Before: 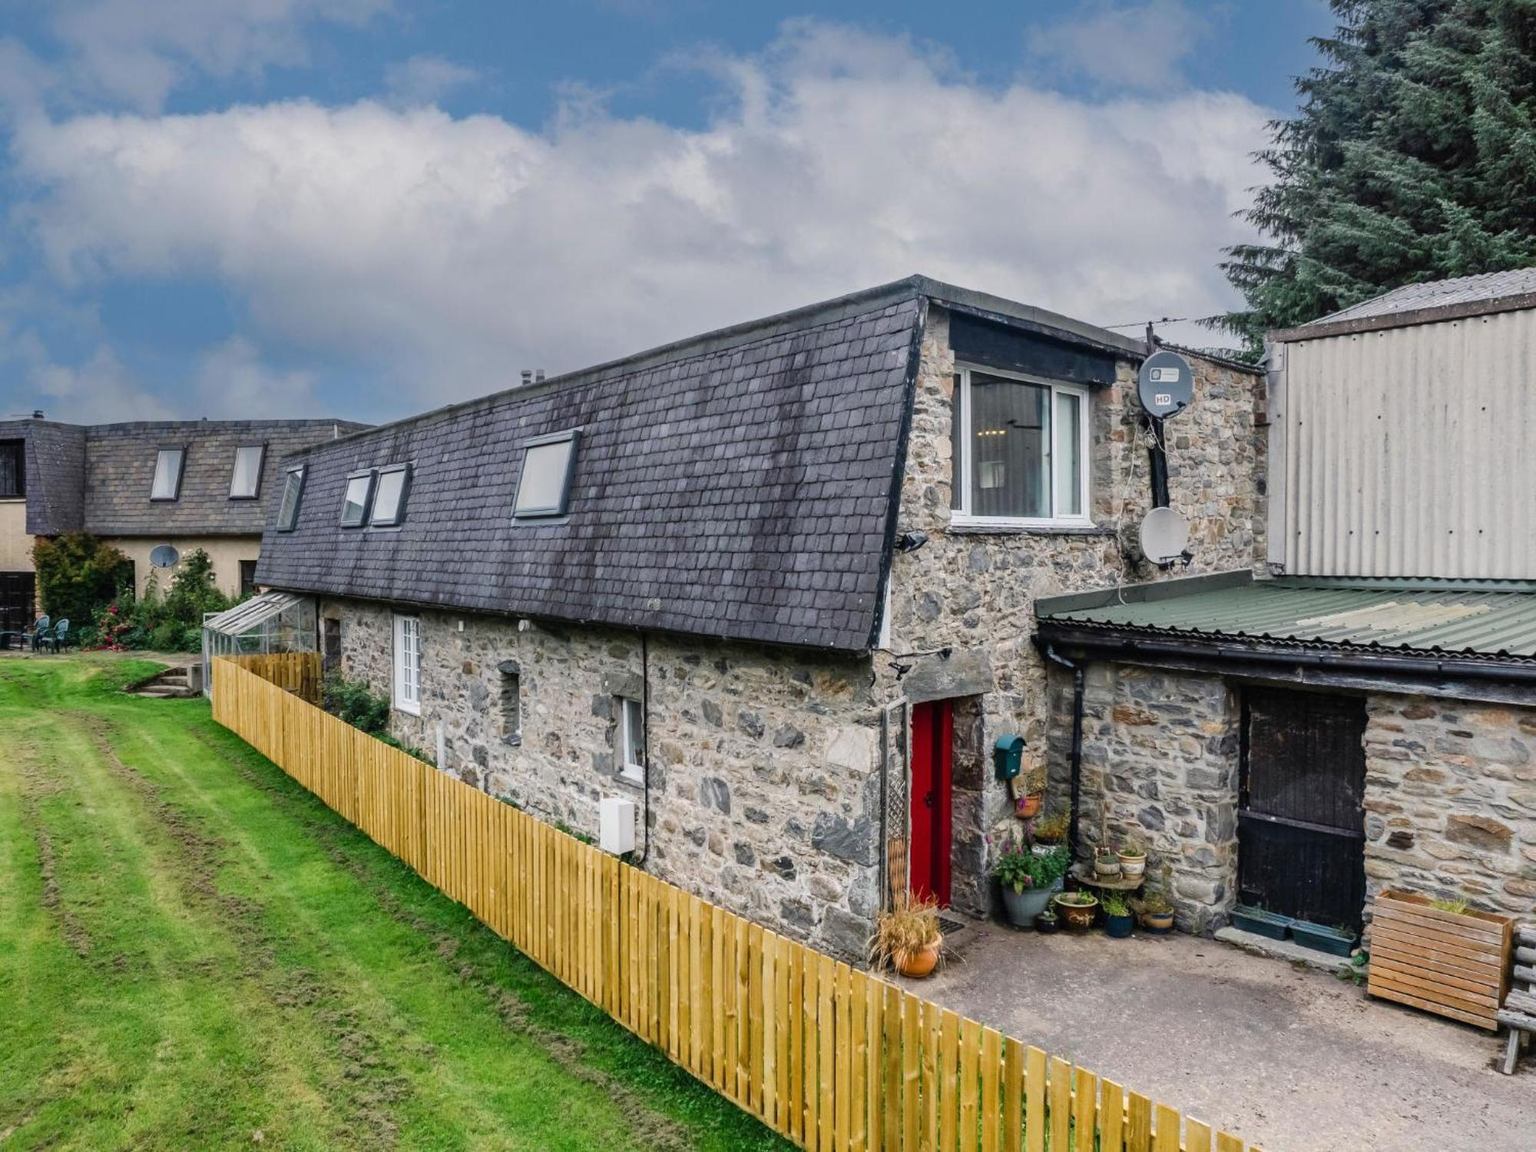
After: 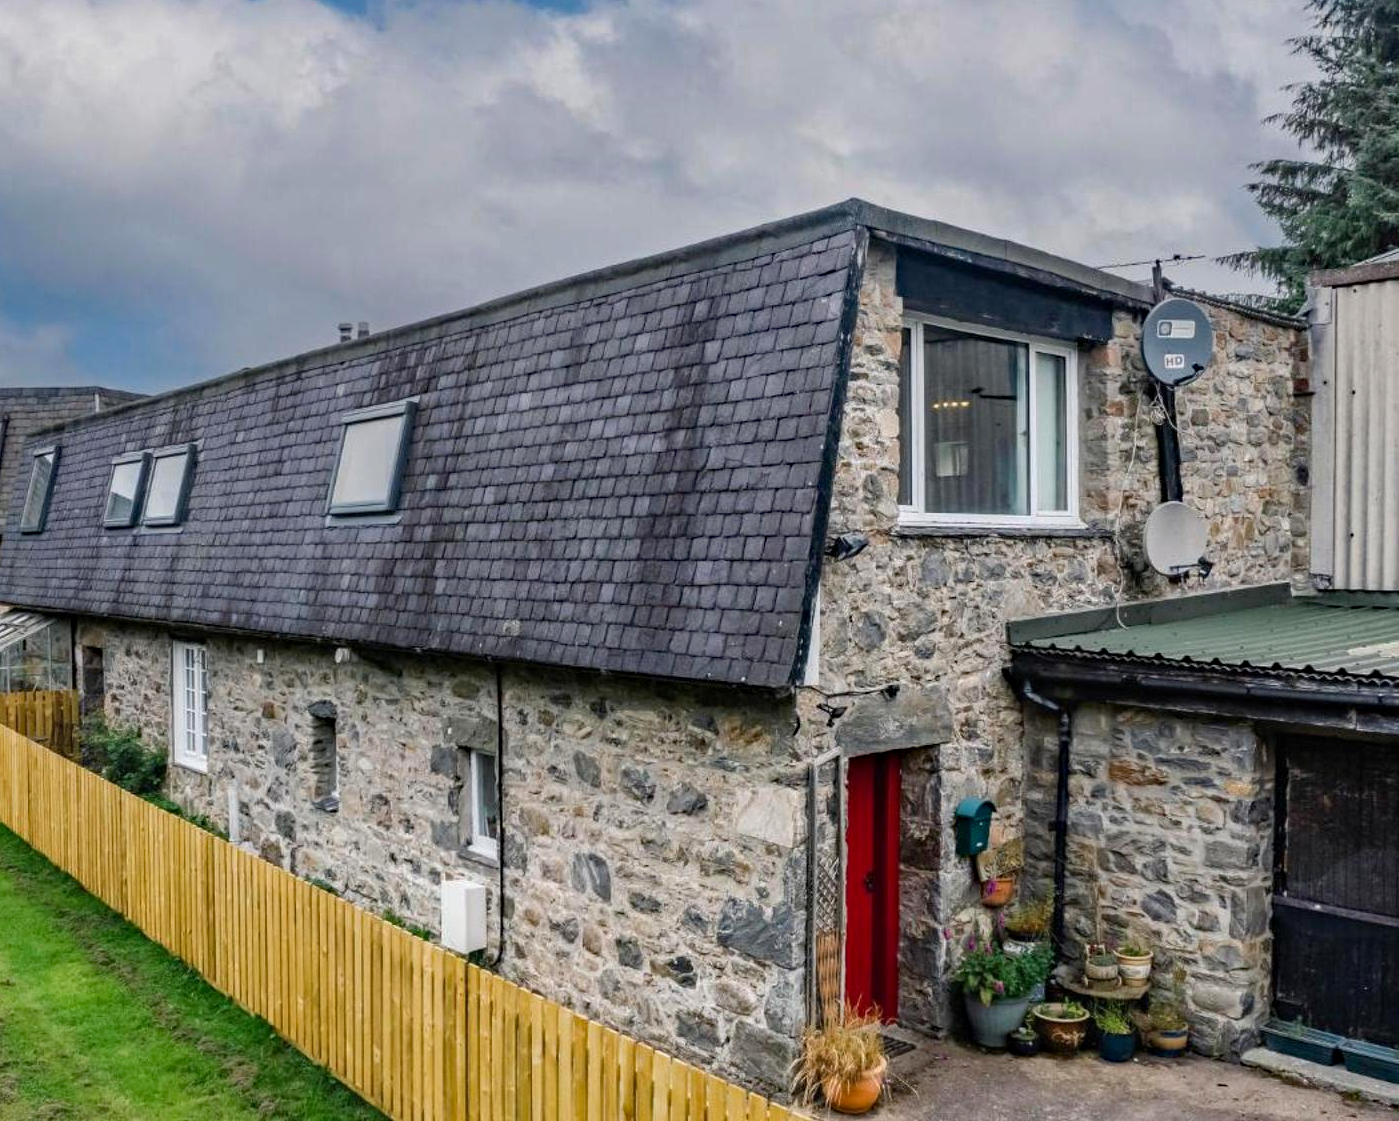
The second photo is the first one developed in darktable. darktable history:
haze removal: strength 0.25, distance 0.25, compatibility mode true, adaptive false
crop and rotate: left 17.046%, top 10.659%, right 12.989%, bottom 14.553%
